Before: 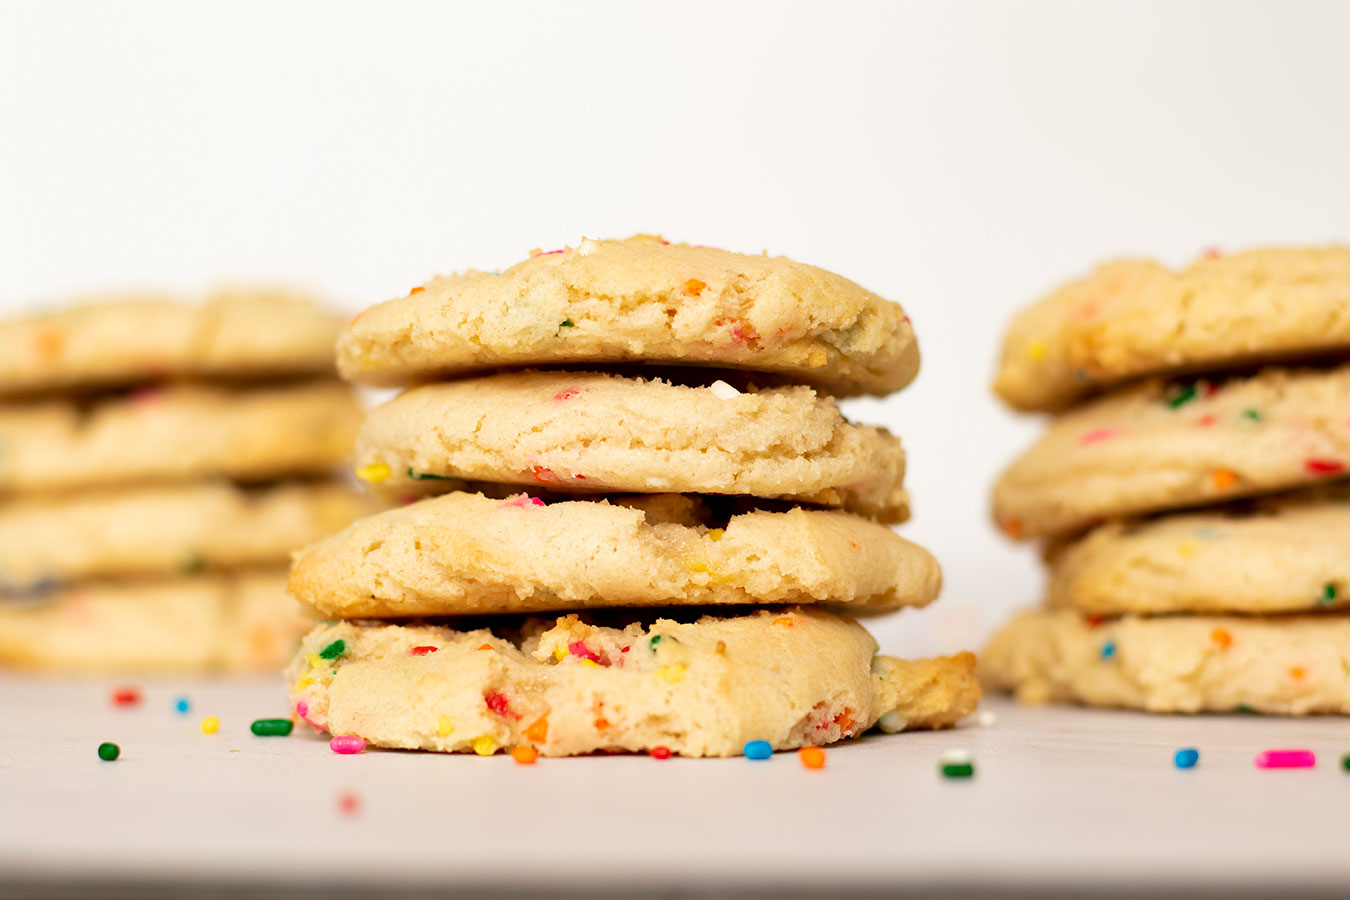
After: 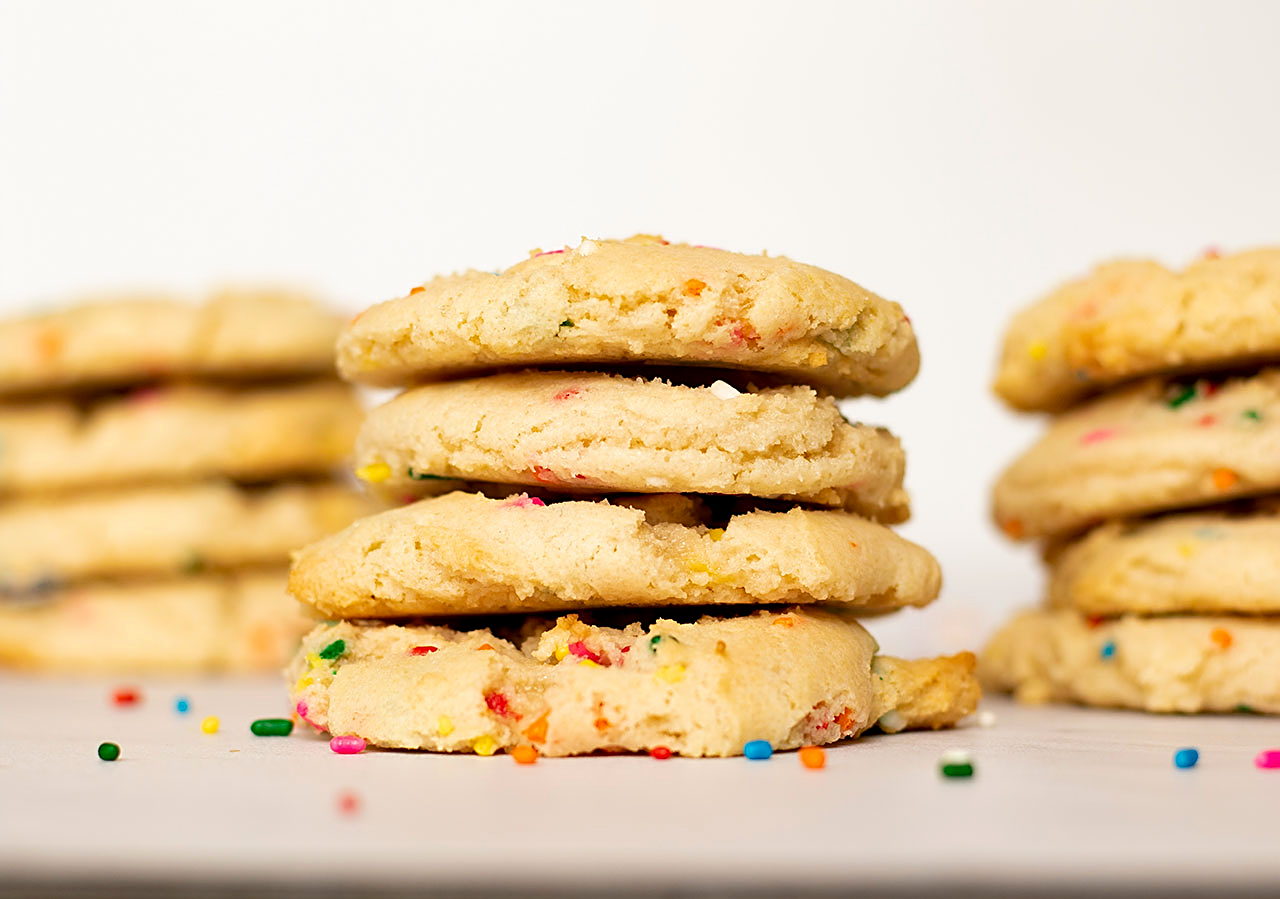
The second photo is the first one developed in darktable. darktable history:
haze removal: compatibility mode true, adaptive false
crop and rotate: left 0%, right 5.157%
sharpen: on, module defaults
